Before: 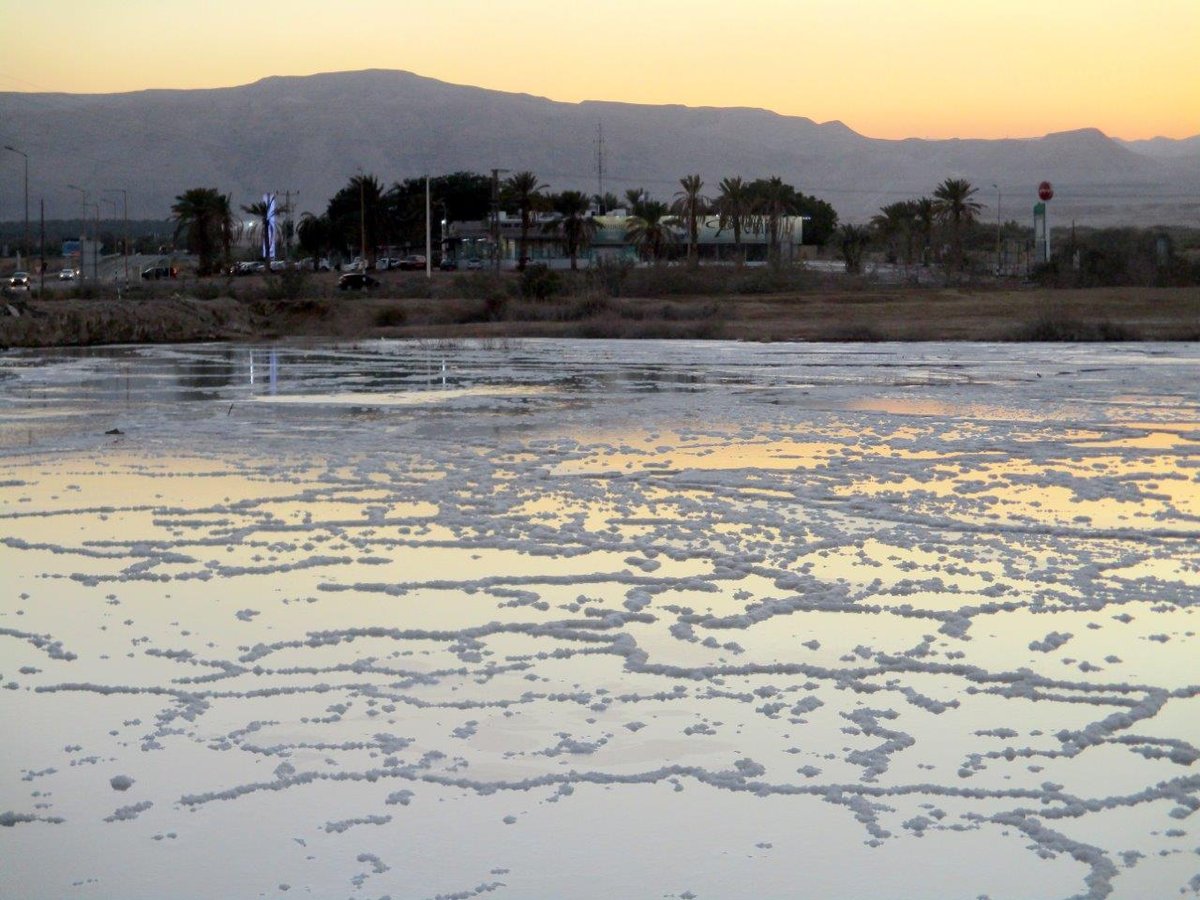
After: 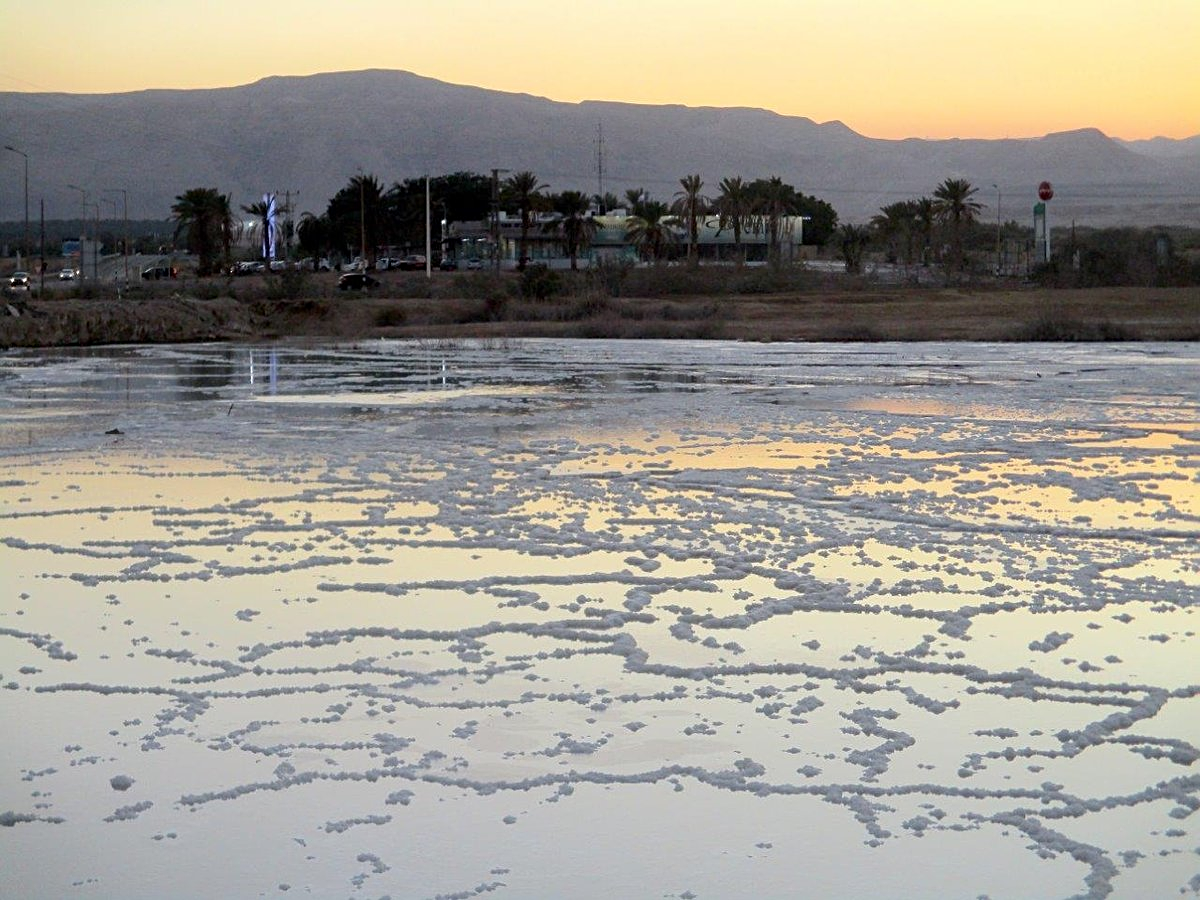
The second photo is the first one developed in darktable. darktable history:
sharpen: radius 2.189, amount 0.387, threshold 0.081
